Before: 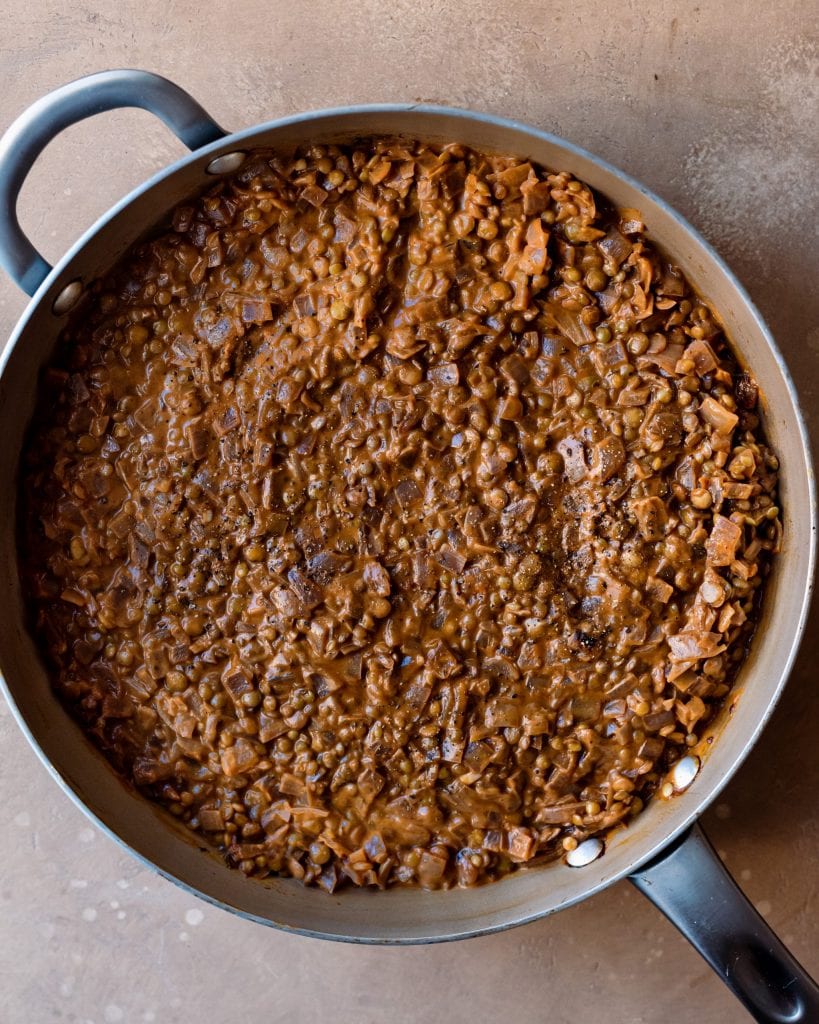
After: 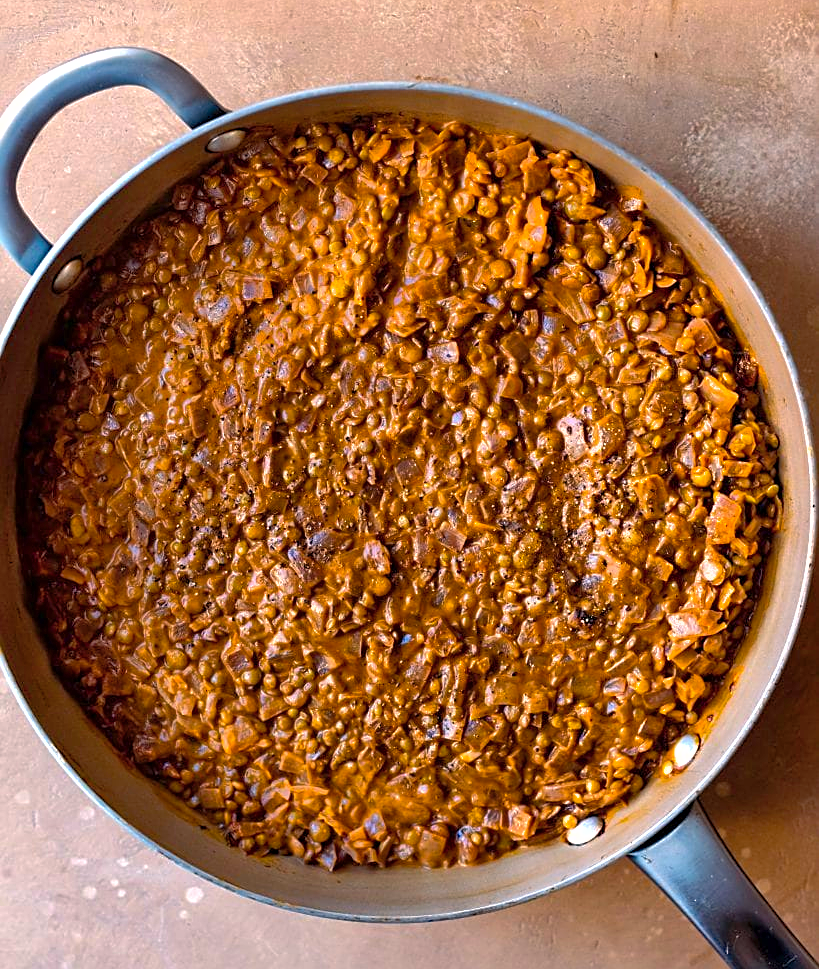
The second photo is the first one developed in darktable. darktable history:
crop and rotate: top 2.219%, bottom 3.062%
shadows and highlights: on, module defaults
exposure: exposure 0.6 EV, compensate highlight preservation false
color balance rgb: highlights gain › chroma 1.42%, highlights gain › hue 51.2°, linear chroma grading › shadows -9.582%, linear chroma grading › global chroma 20.426%, perceptual saturation grading › global saturation 17.135%
sharpen: on, module defaults
